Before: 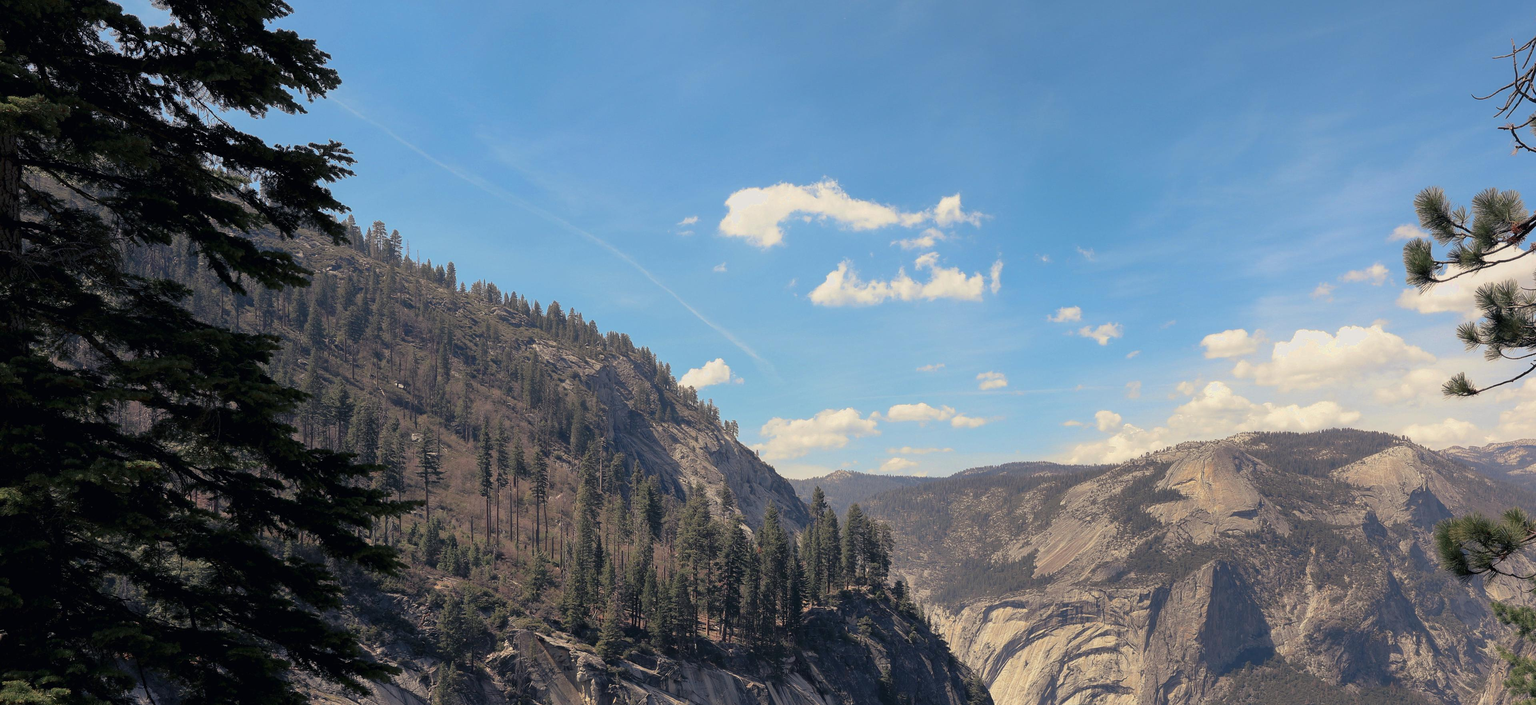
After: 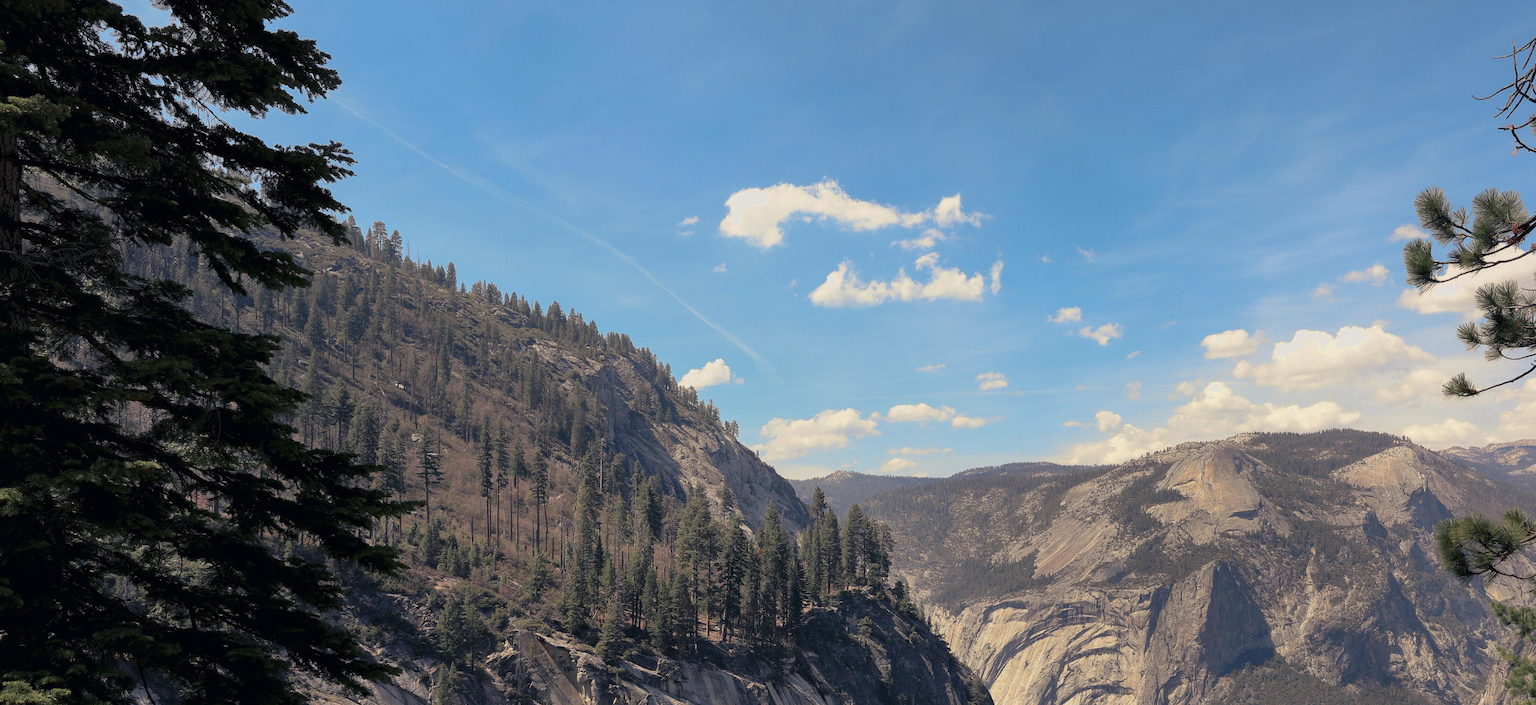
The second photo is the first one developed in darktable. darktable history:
shadows and highlights: shadows 20.66, highlights -20.72, soften with gaussian
